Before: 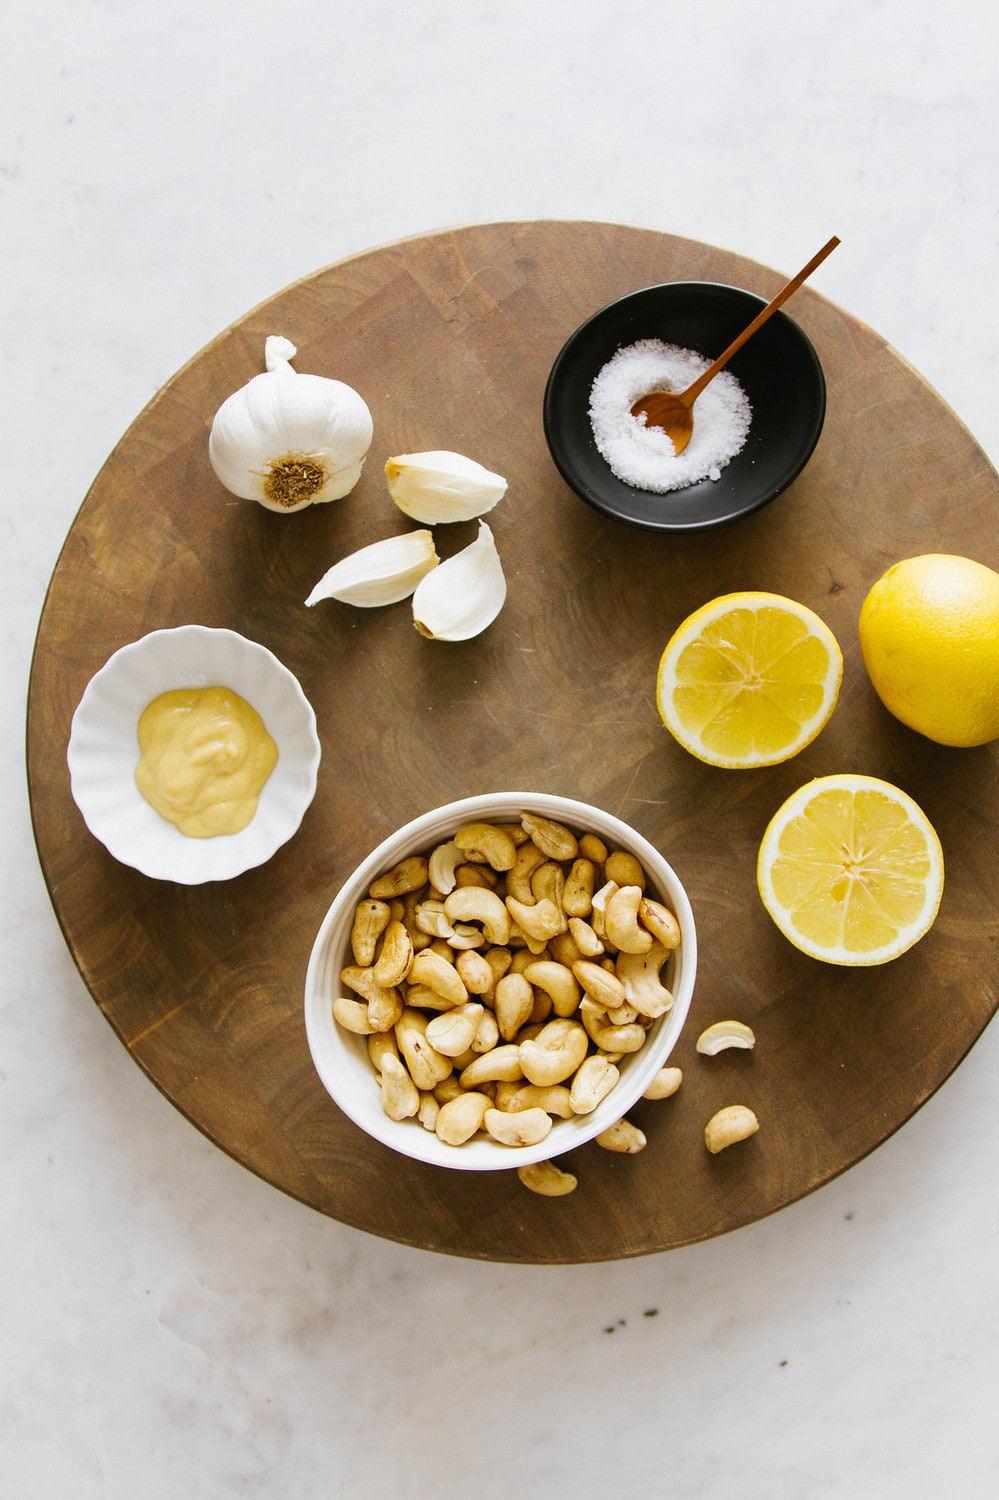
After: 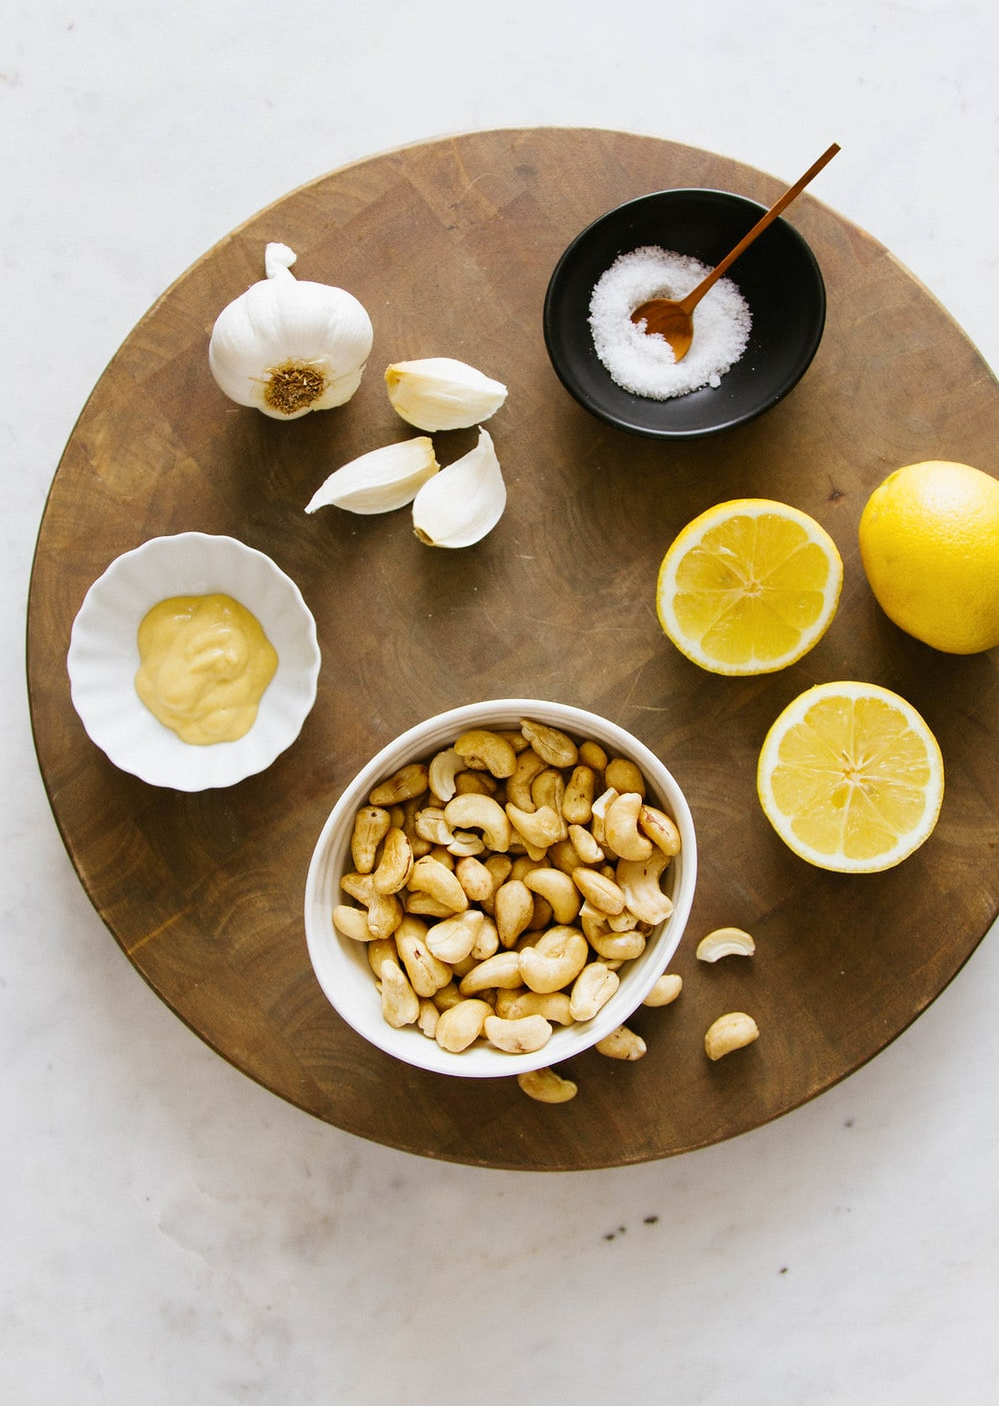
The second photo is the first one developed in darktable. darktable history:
crop and rotate: top 6.25%
contrast brightness saturation: contrast 0.07
